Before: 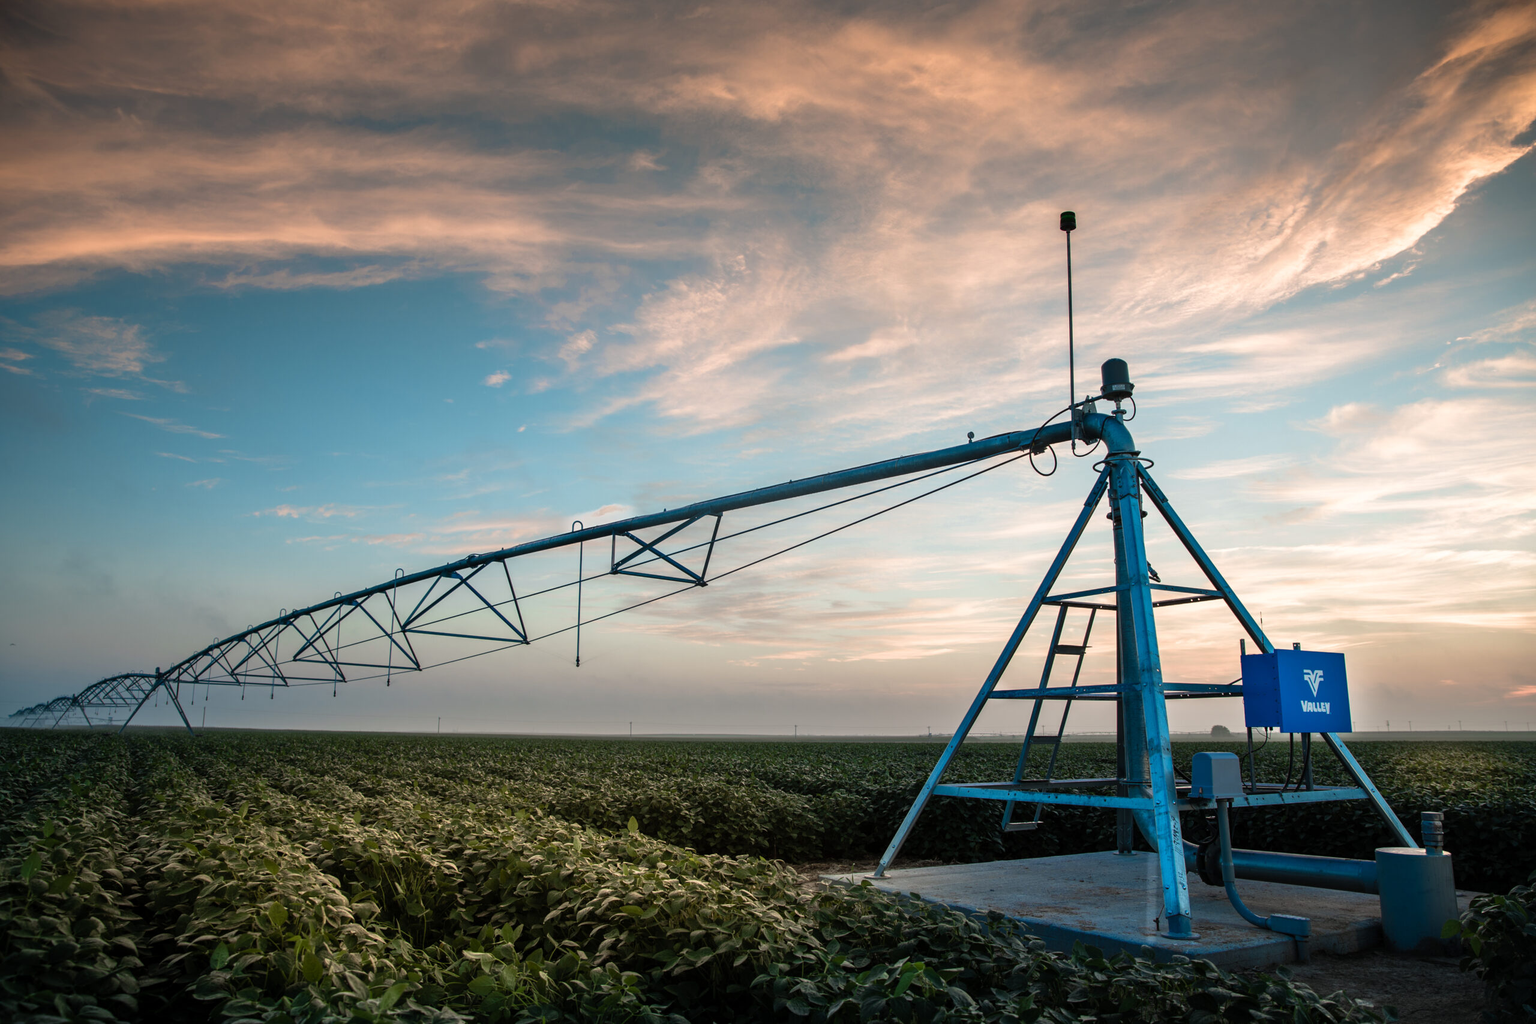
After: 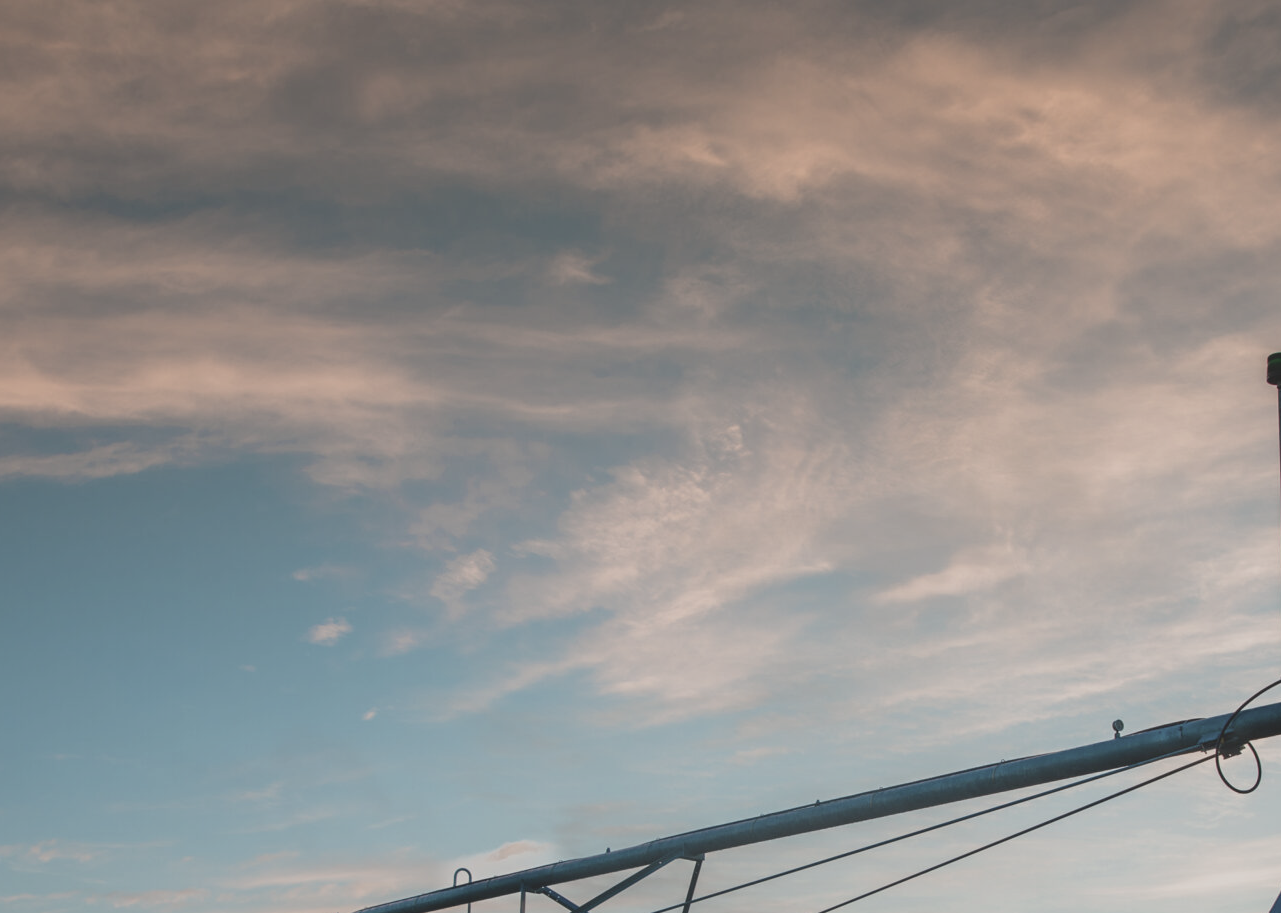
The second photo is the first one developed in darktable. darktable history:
crop: left 19.556%, right 30.401%, bottom 46.458%
contrast brightness saturation: contrast -0.26, saturation -0.43
